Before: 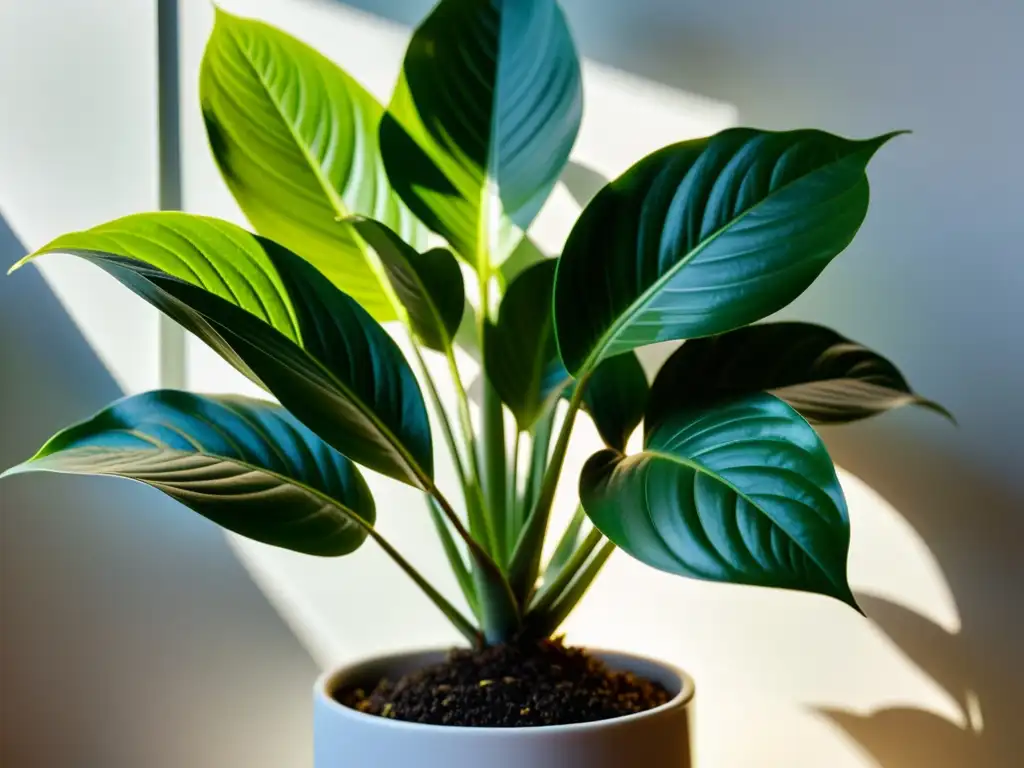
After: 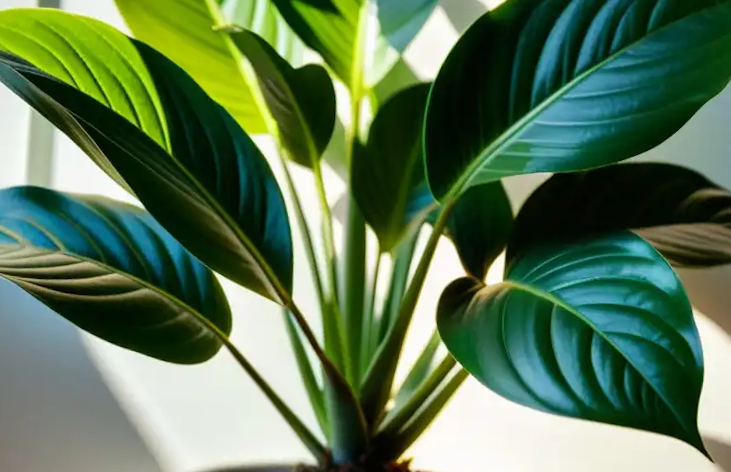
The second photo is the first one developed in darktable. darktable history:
crop and rotate: angle -4.08°, left 9.836%, top 20.909%, right 12.145%, bottom 11.87%
